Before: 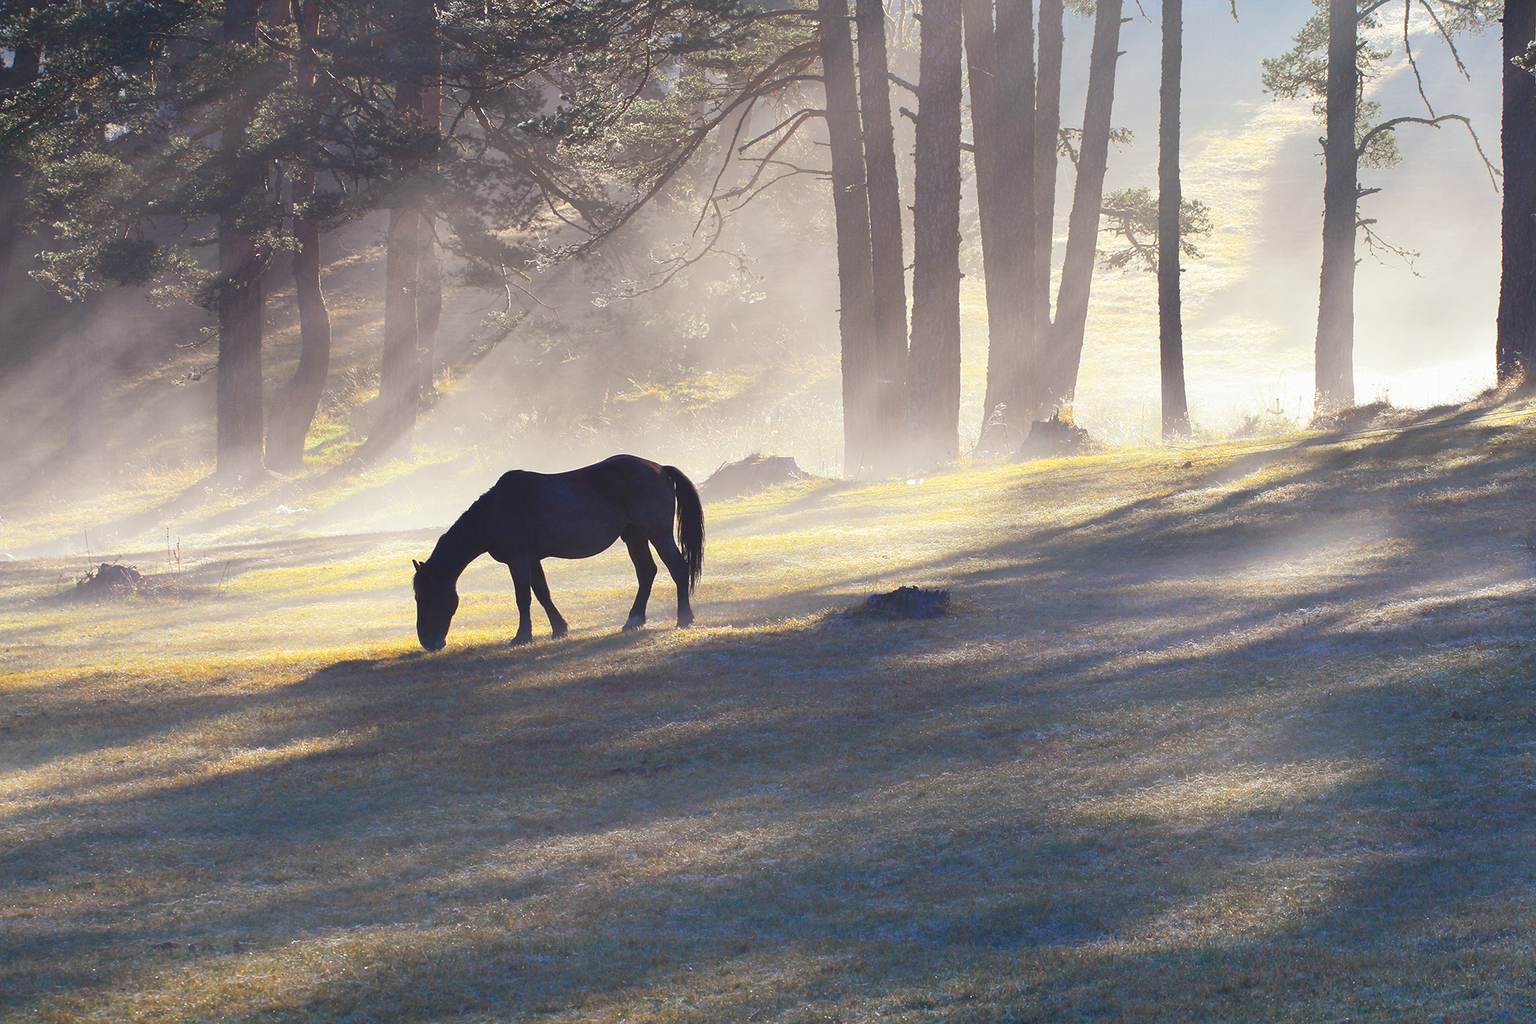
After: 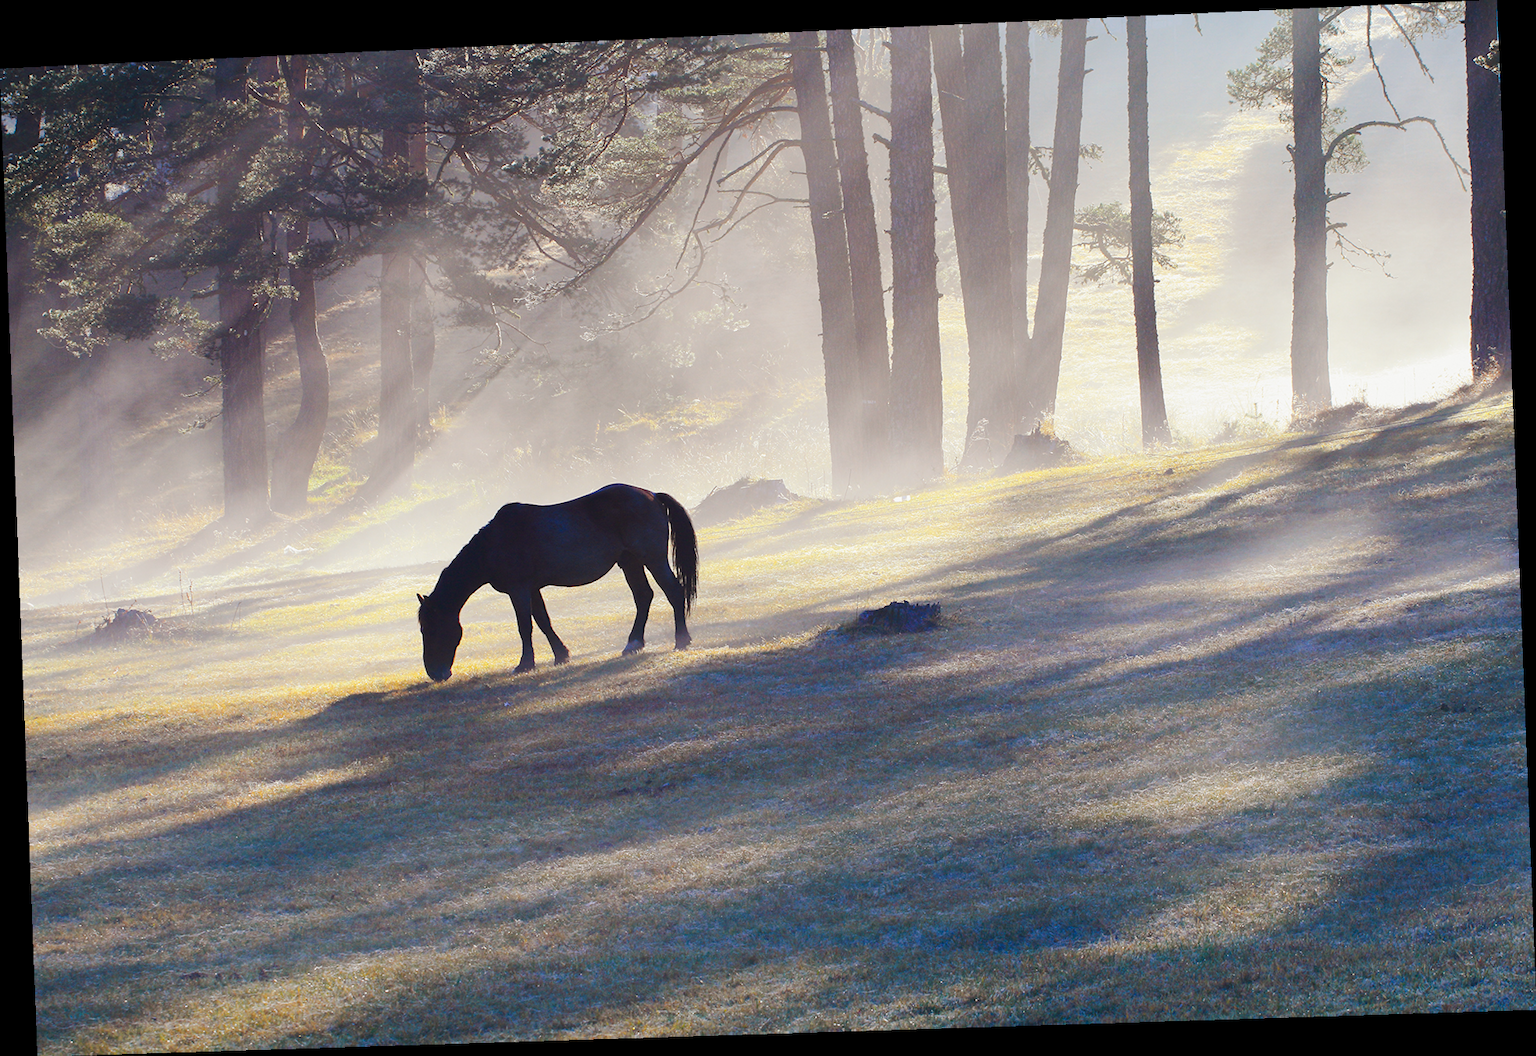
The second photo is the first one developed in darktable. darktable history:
exposure: exposure -0.072 EV, compensate highlight preservation false
rotate and perspective: rotation -2.22°, lens shift (horizontal) -0.022, automatic cropping off
tone curve: curves: ch0 [(0, 0) (0.003, 0.019) (0.011, 0.02) (0.025, 0.019) (0.044, 0.027) (0.069, 0.038) (0.1, 0.056) (0.136, 0.089) (0.177, 0.137) (0.224, 0.187) (0.277, 0.259) (0.335, 0.343) (0.399, 0.437) (0.468, 0.532) (0.543, 0.613) (0.623, 0.685) (0.709, 0.752) (0.801, 0.822) (0.898, 0.9) (1, 1)], preserve colors none
